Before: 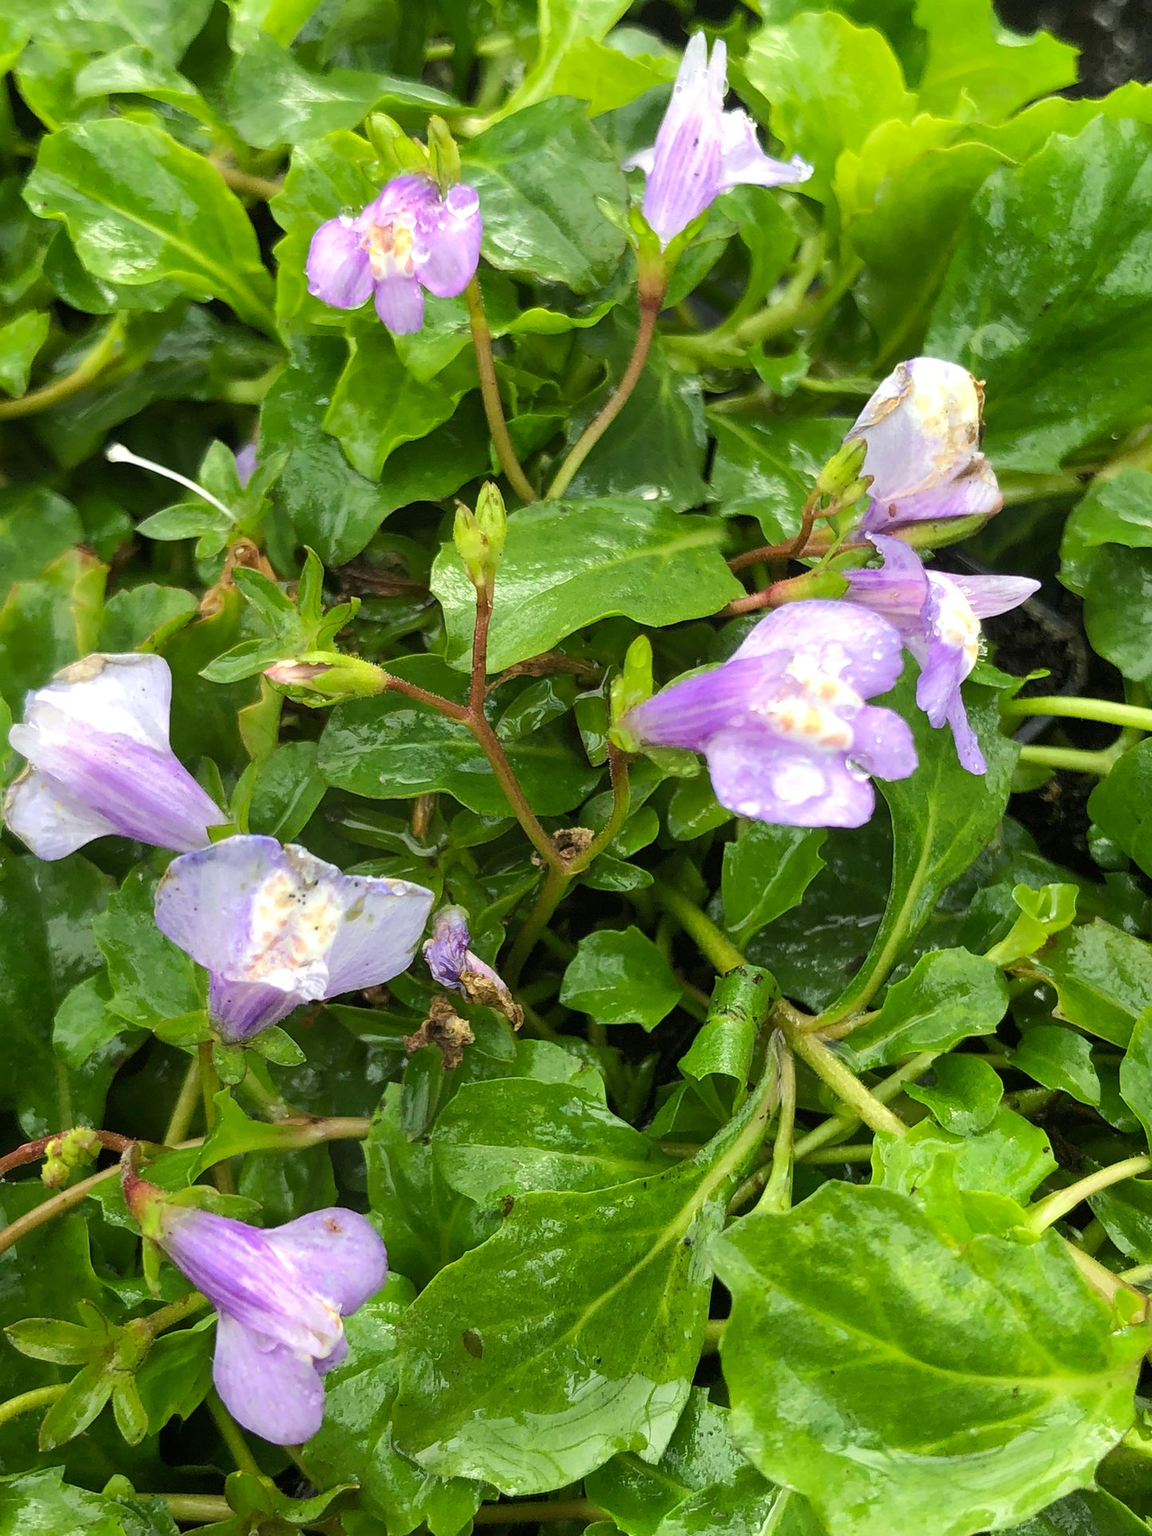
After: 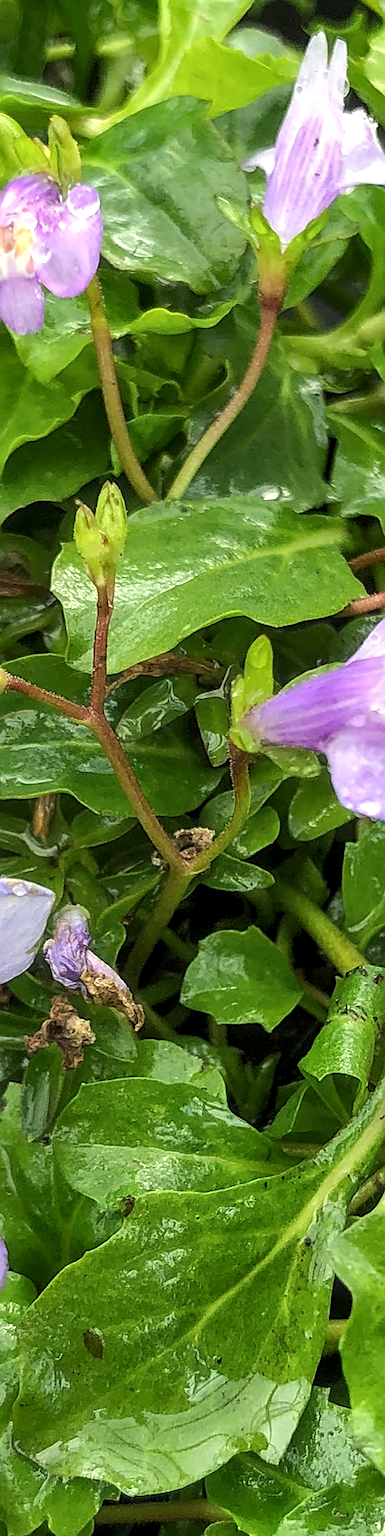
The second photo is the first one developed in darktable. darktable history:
local contrast: detail 130%
crop: left 32.991%, right 33.503%
sharpen: on, module defaults
haze removal: strength -0.113, compatibility mode true, adaptive false
